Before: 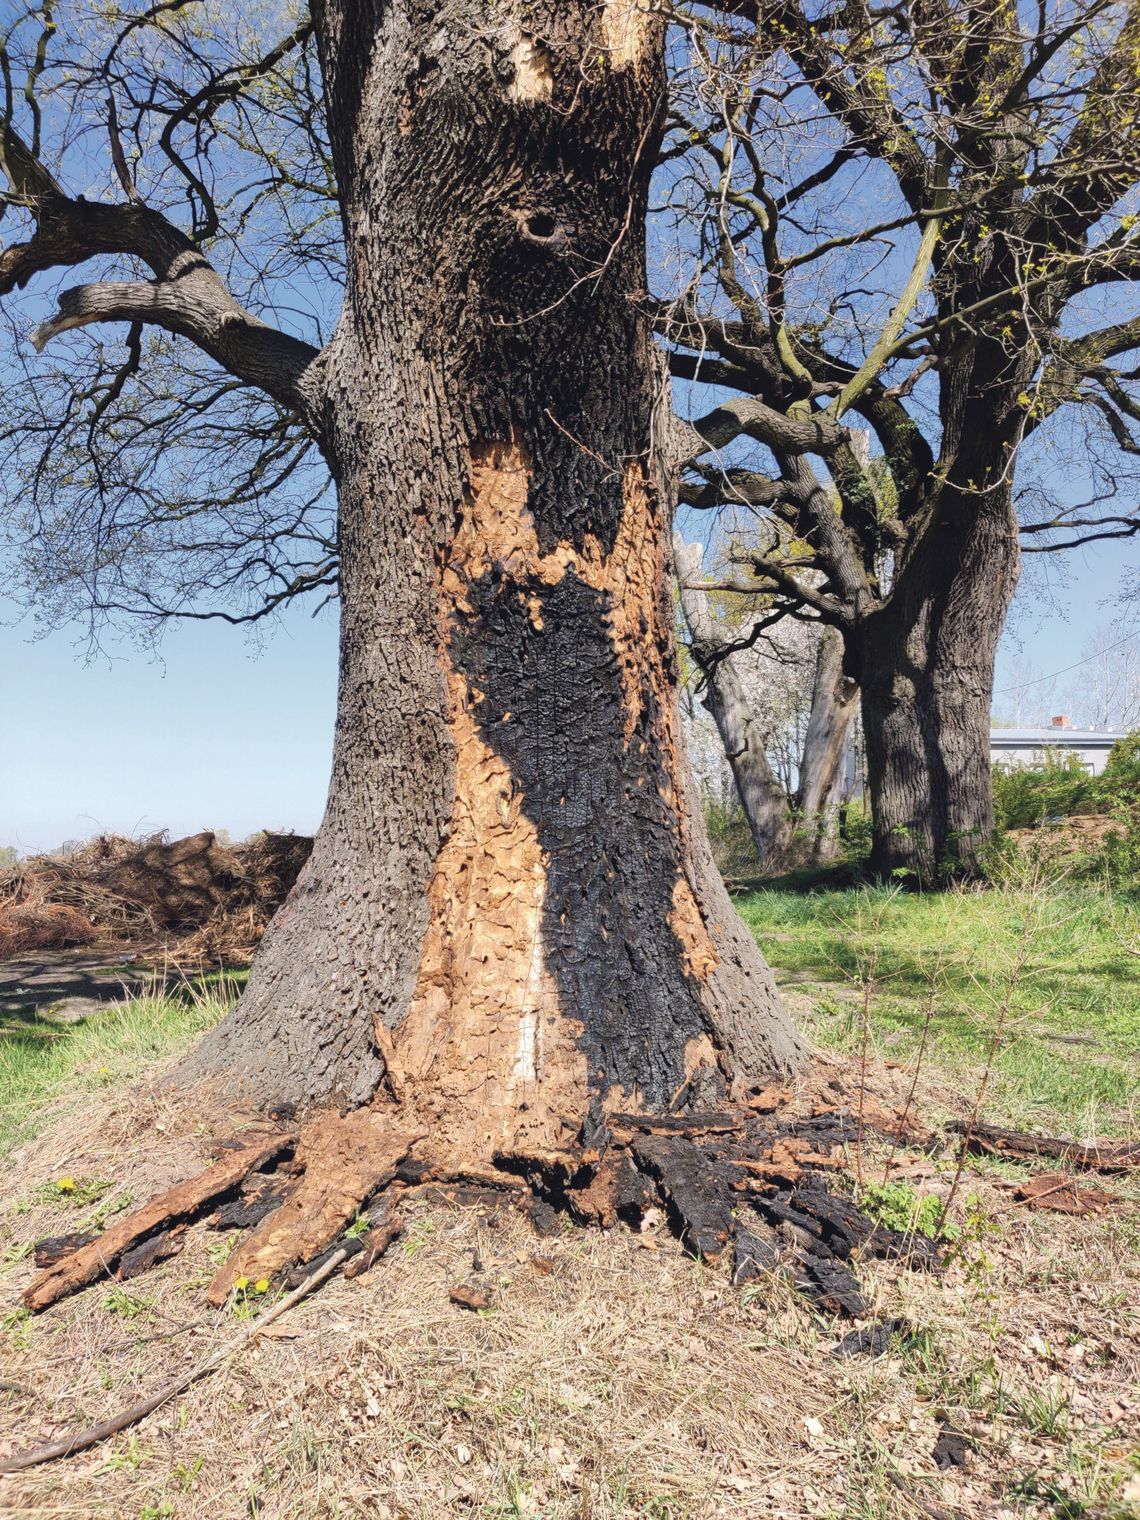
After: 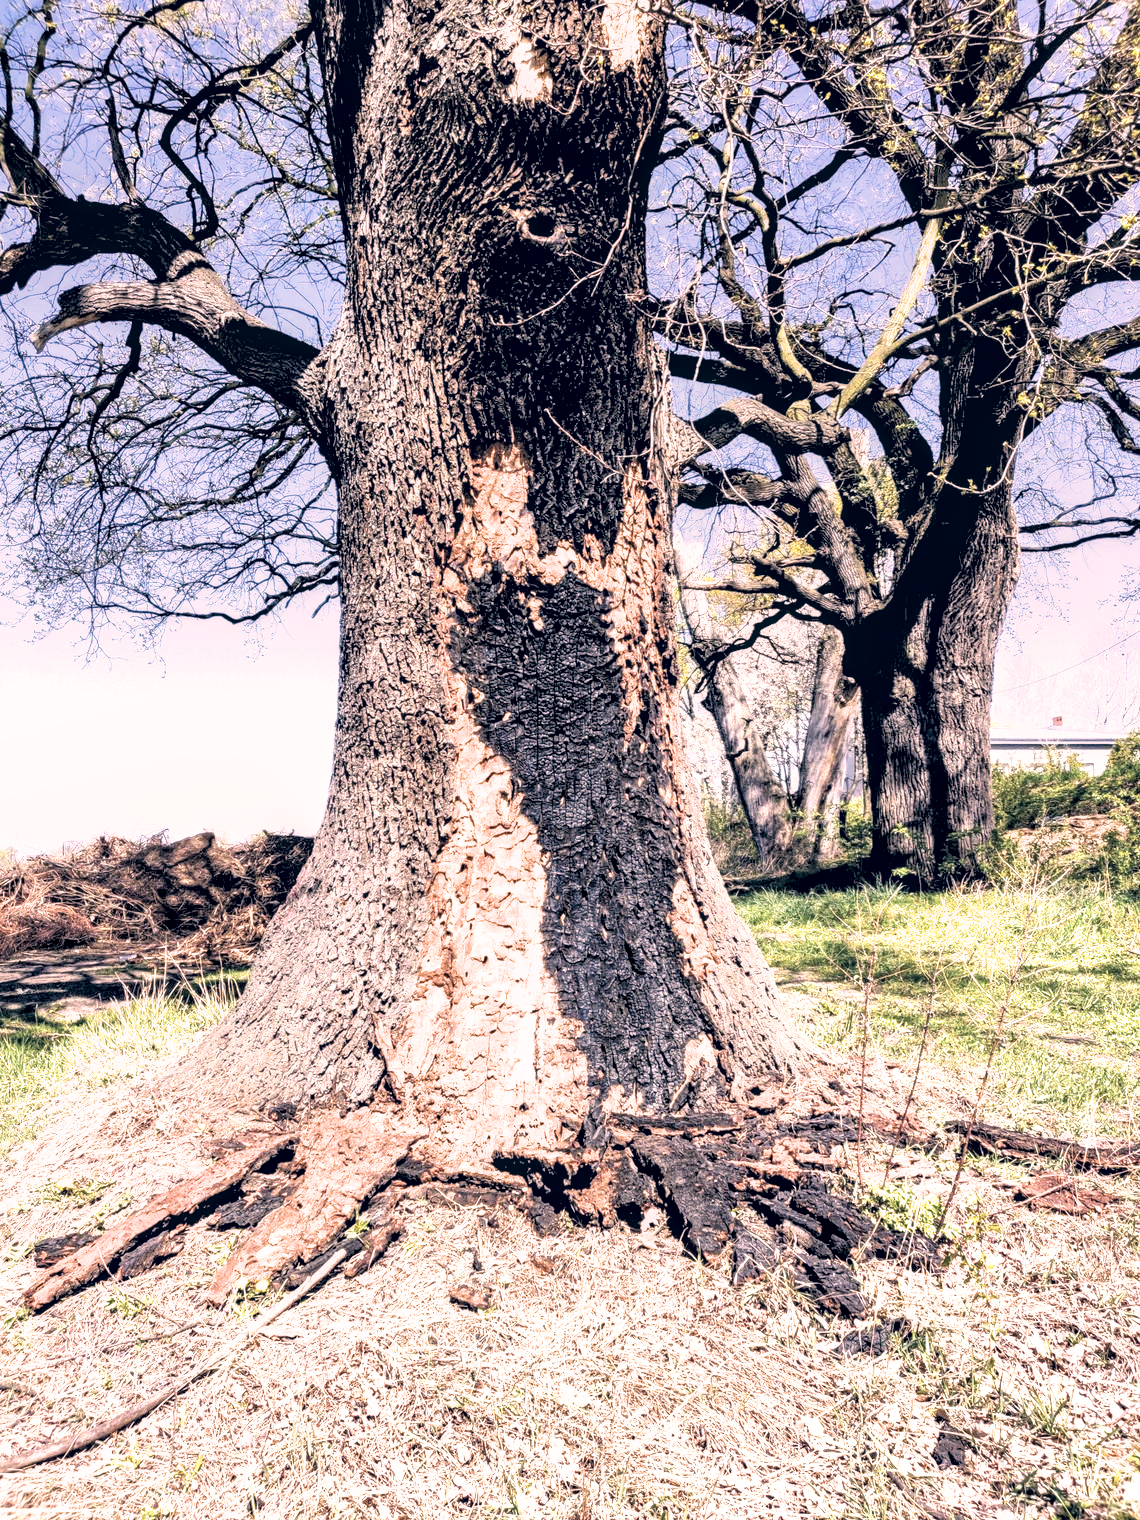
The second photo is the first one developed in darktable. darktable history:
filmic rgb: black relative exposure -16 EV, white relative exposure 2.93 EV, hardness 10.04, color science v6 (2022)
exposure: black level correction -0.001, exposure 0.9 EV, compensate exposure bias true, compensate highlight preservation false
rgb levels: levels [[0.034, 0.472, 0.904], [0, 0.5, 1], [0, 0.5, 1]]
local contrast: detail 142%
color correction: highlights a* 14.46, highlights b* 5.85, shadows a* -5.53, shadows b* -15.24, saturation 0.85
